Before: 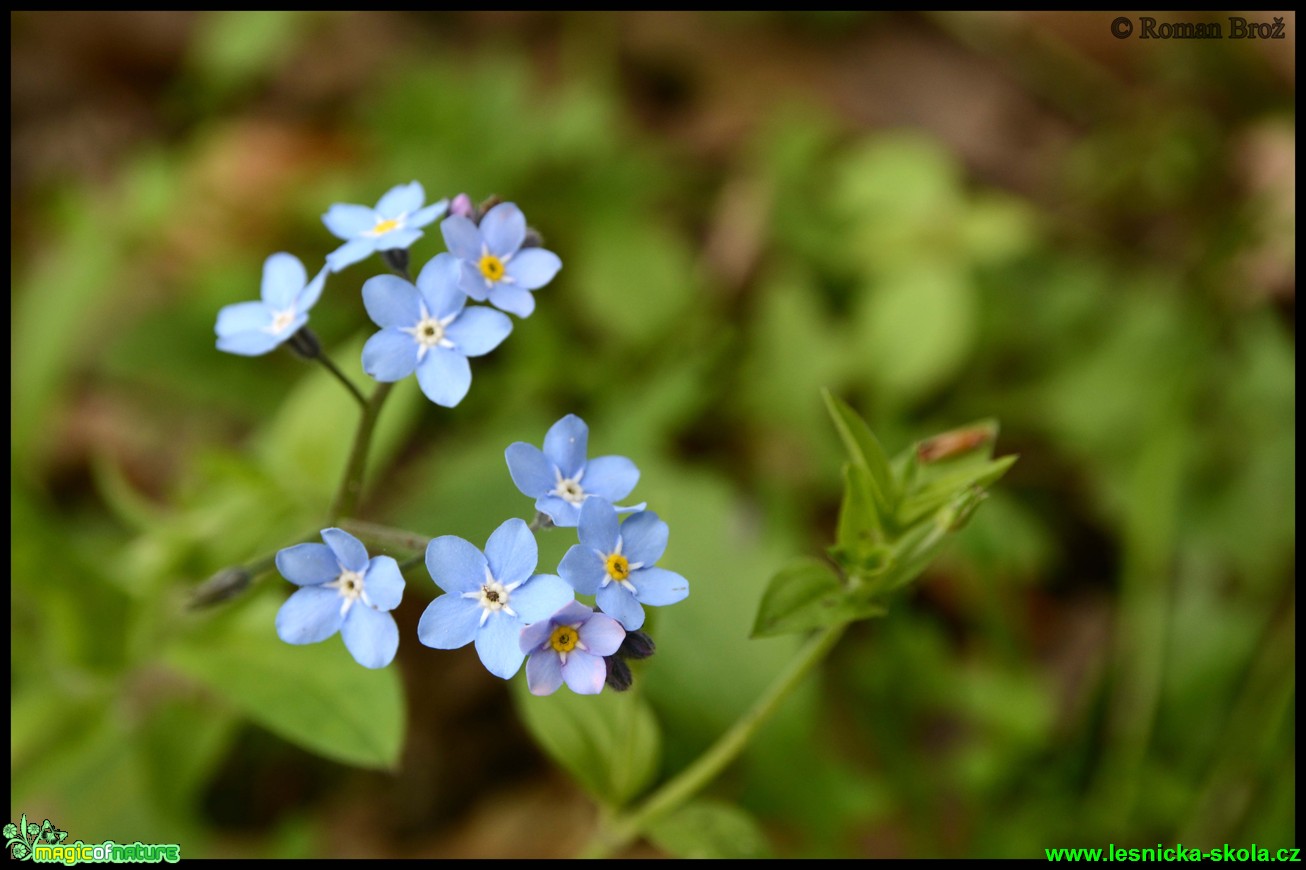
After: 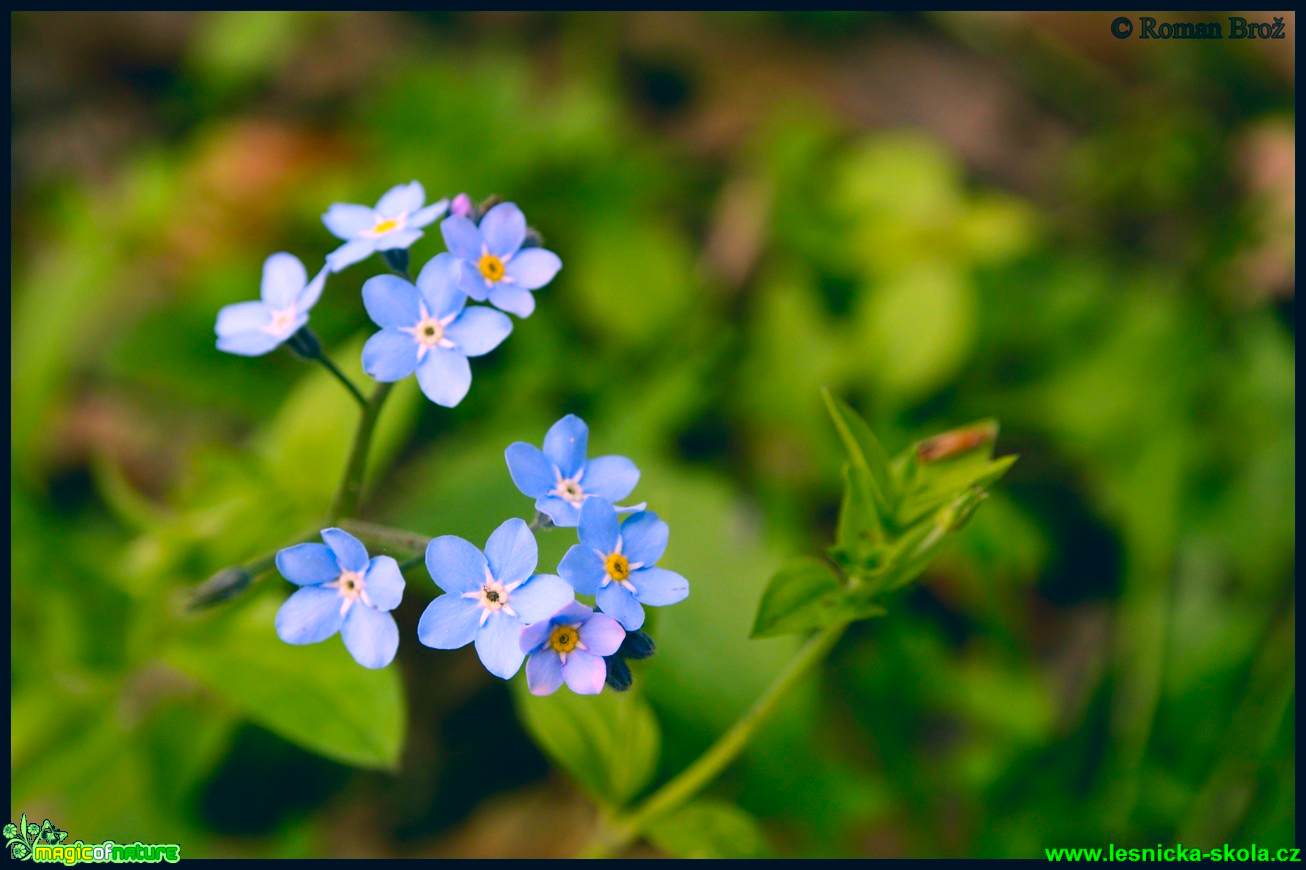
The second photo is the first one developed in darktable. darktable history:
color correction: highlights a* 16.24, highlights b* 0.277, shadows a* -15.07, shadows b* -14.62, saturation 1.47
